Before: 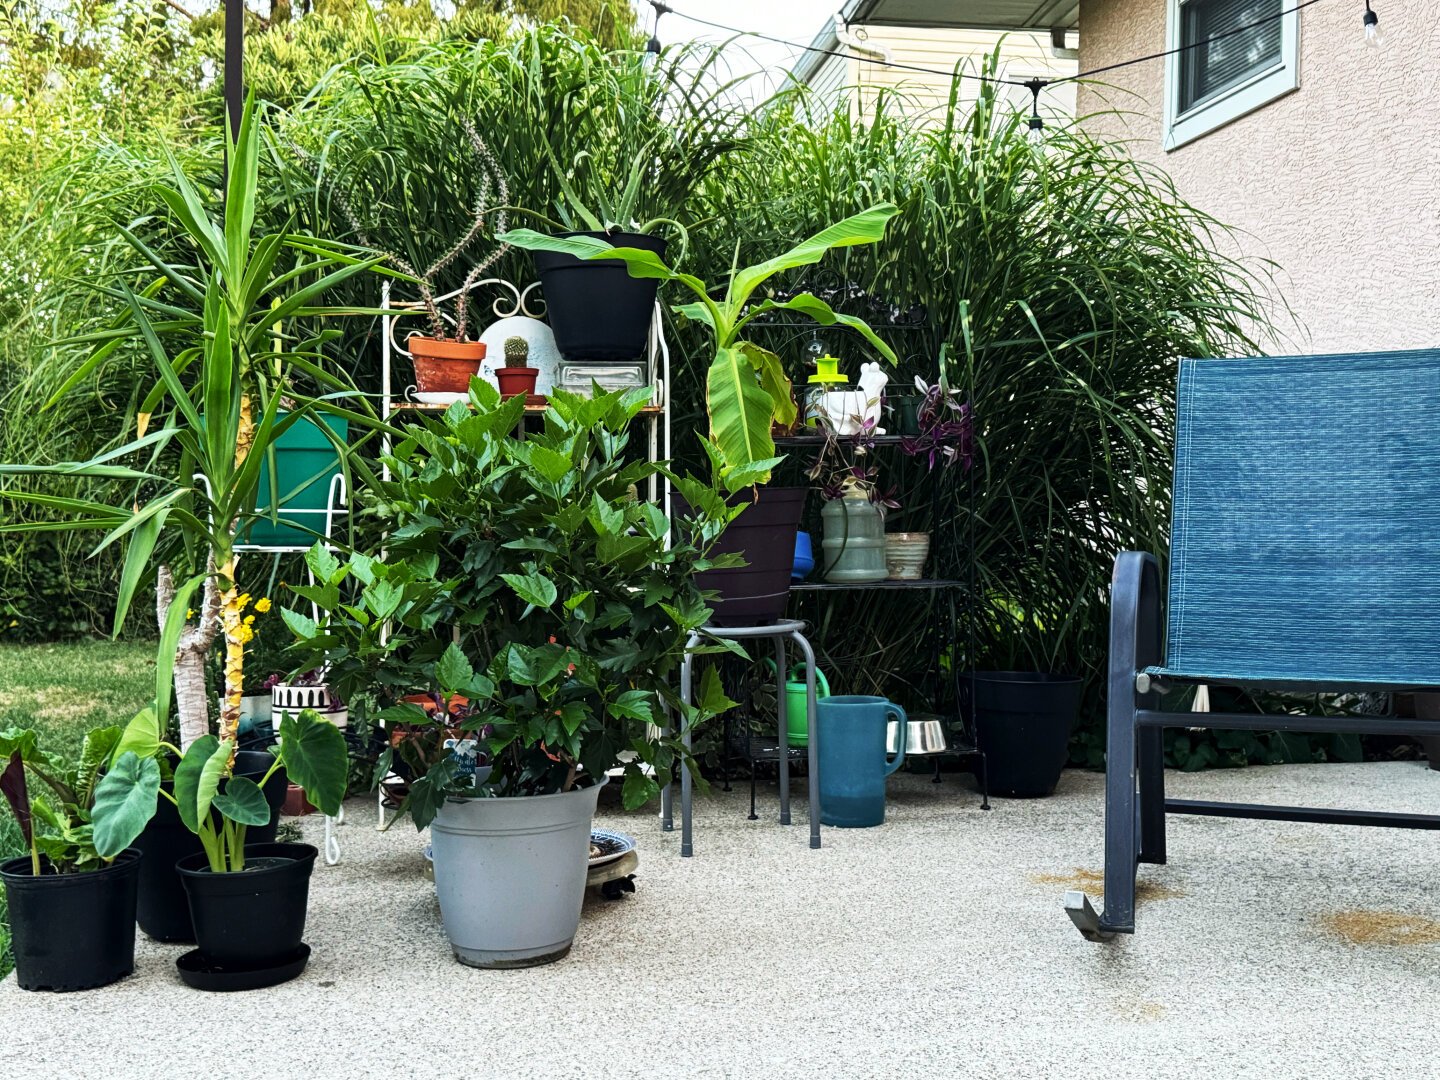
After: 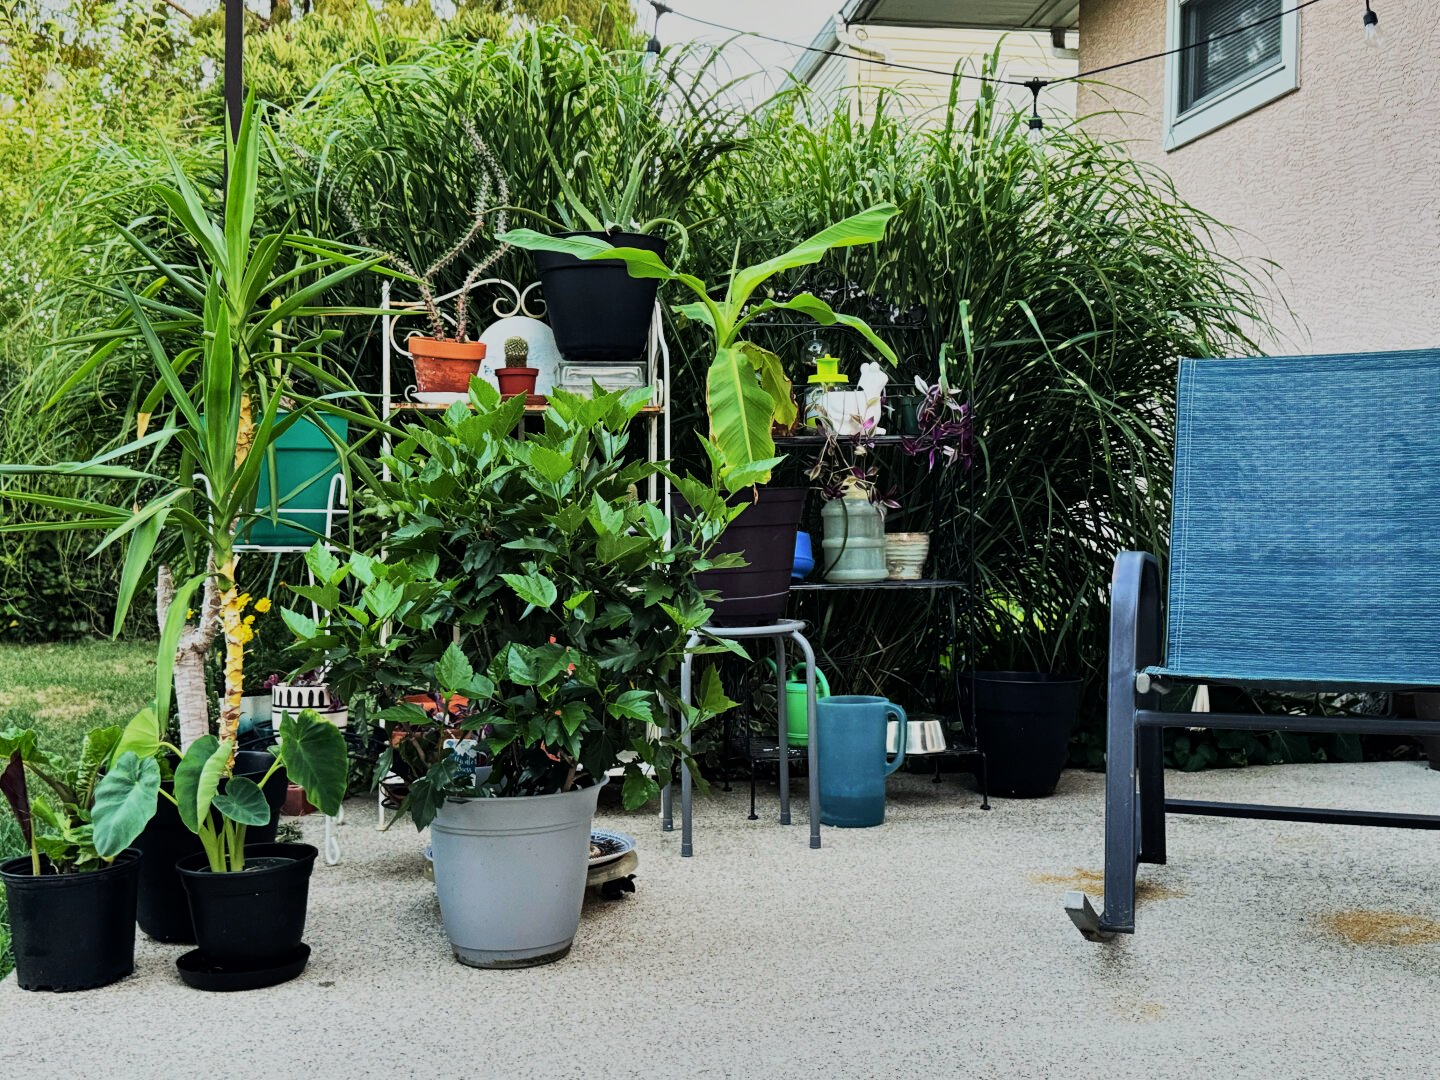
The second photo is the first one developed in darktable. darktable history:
filmic rgb: black relative exposure -16 EV, white relative exposure 4.94 EV, hardness 6.2, color science v6 (2022), iterations of high-quality reconstruction 0
shadows and highlights: soften with gaussian
